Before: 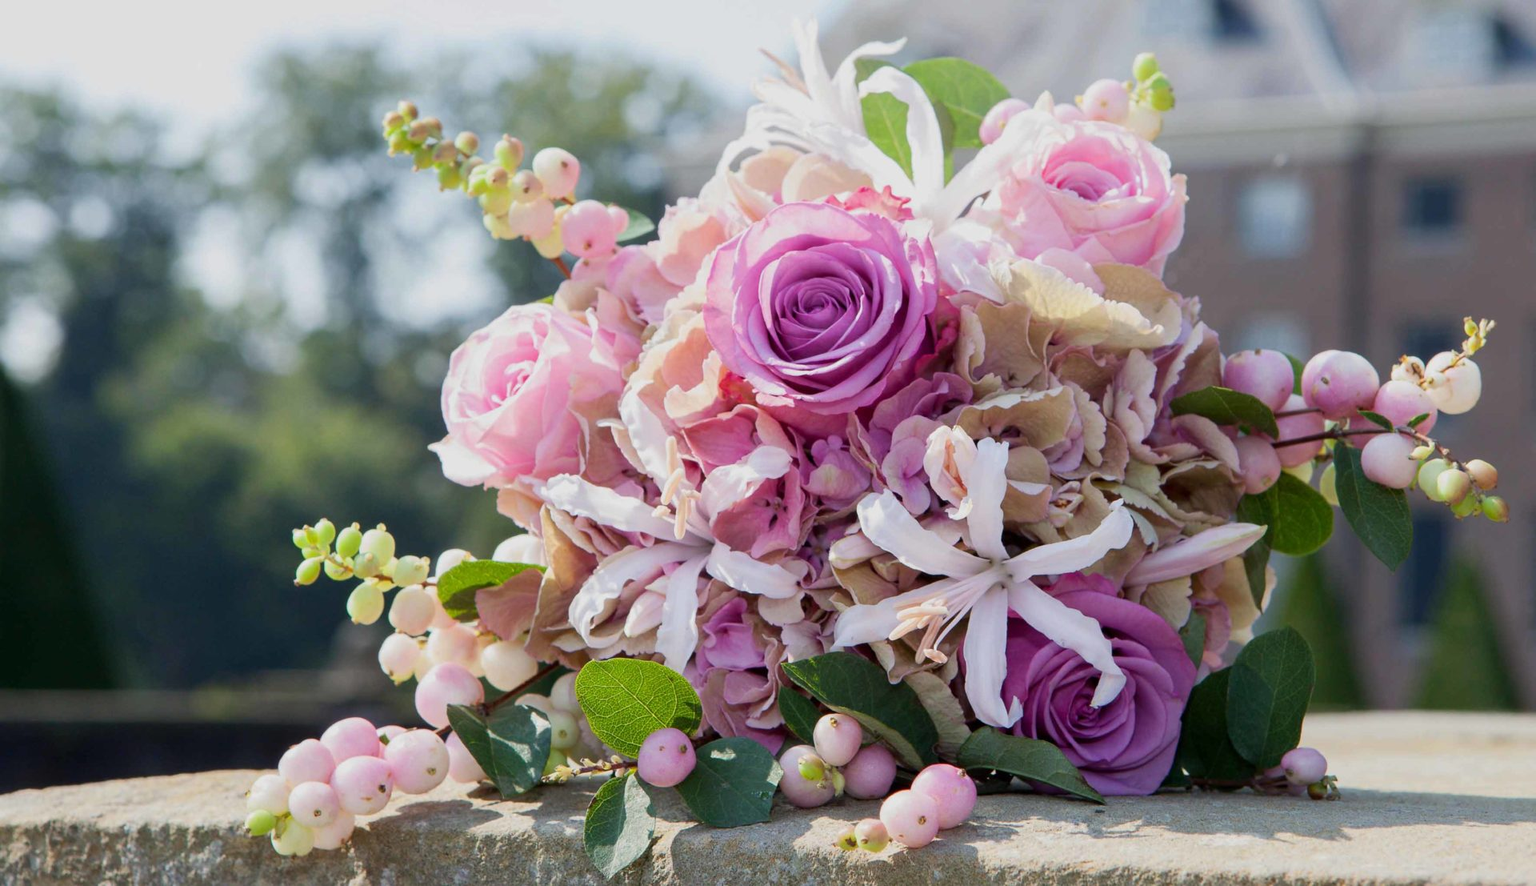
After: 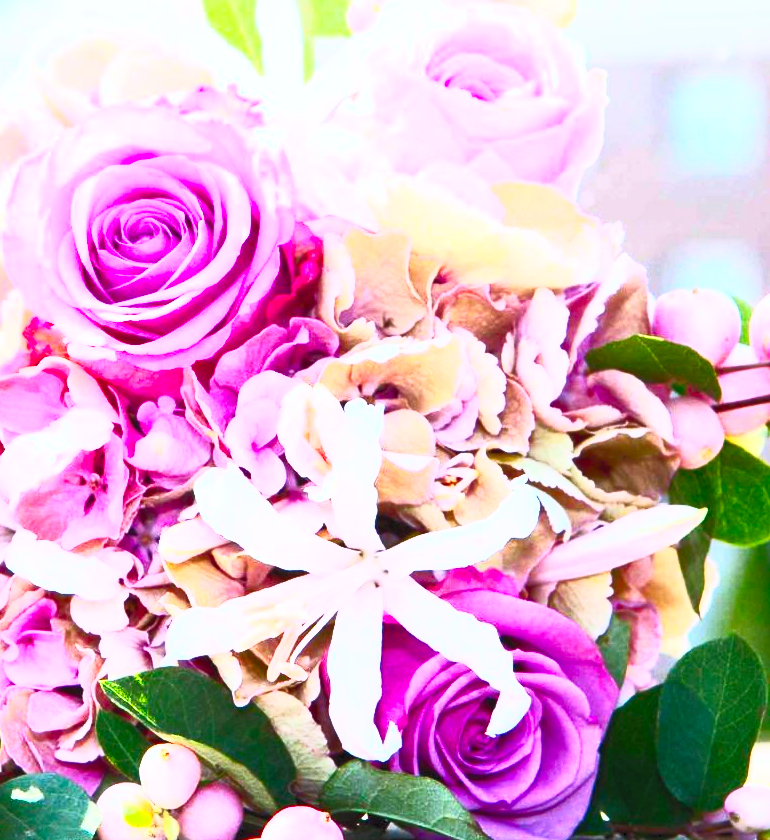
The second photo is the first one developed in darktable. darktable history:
contrast brightness saturation: contrast 1, brightness 1, saturation 1
base curve: curves: ch0 [(0, 0) (0.158, 0.273) (0.879, 0.895) (1, 1)], preserve colors none
crop: left 45.721%, top 13.393%, right 14.118%, bottom 10.01%
color correction: highlights a* -0.137, highlights b* -5.91, shadows a* -0.137, shadows b* -0.137
